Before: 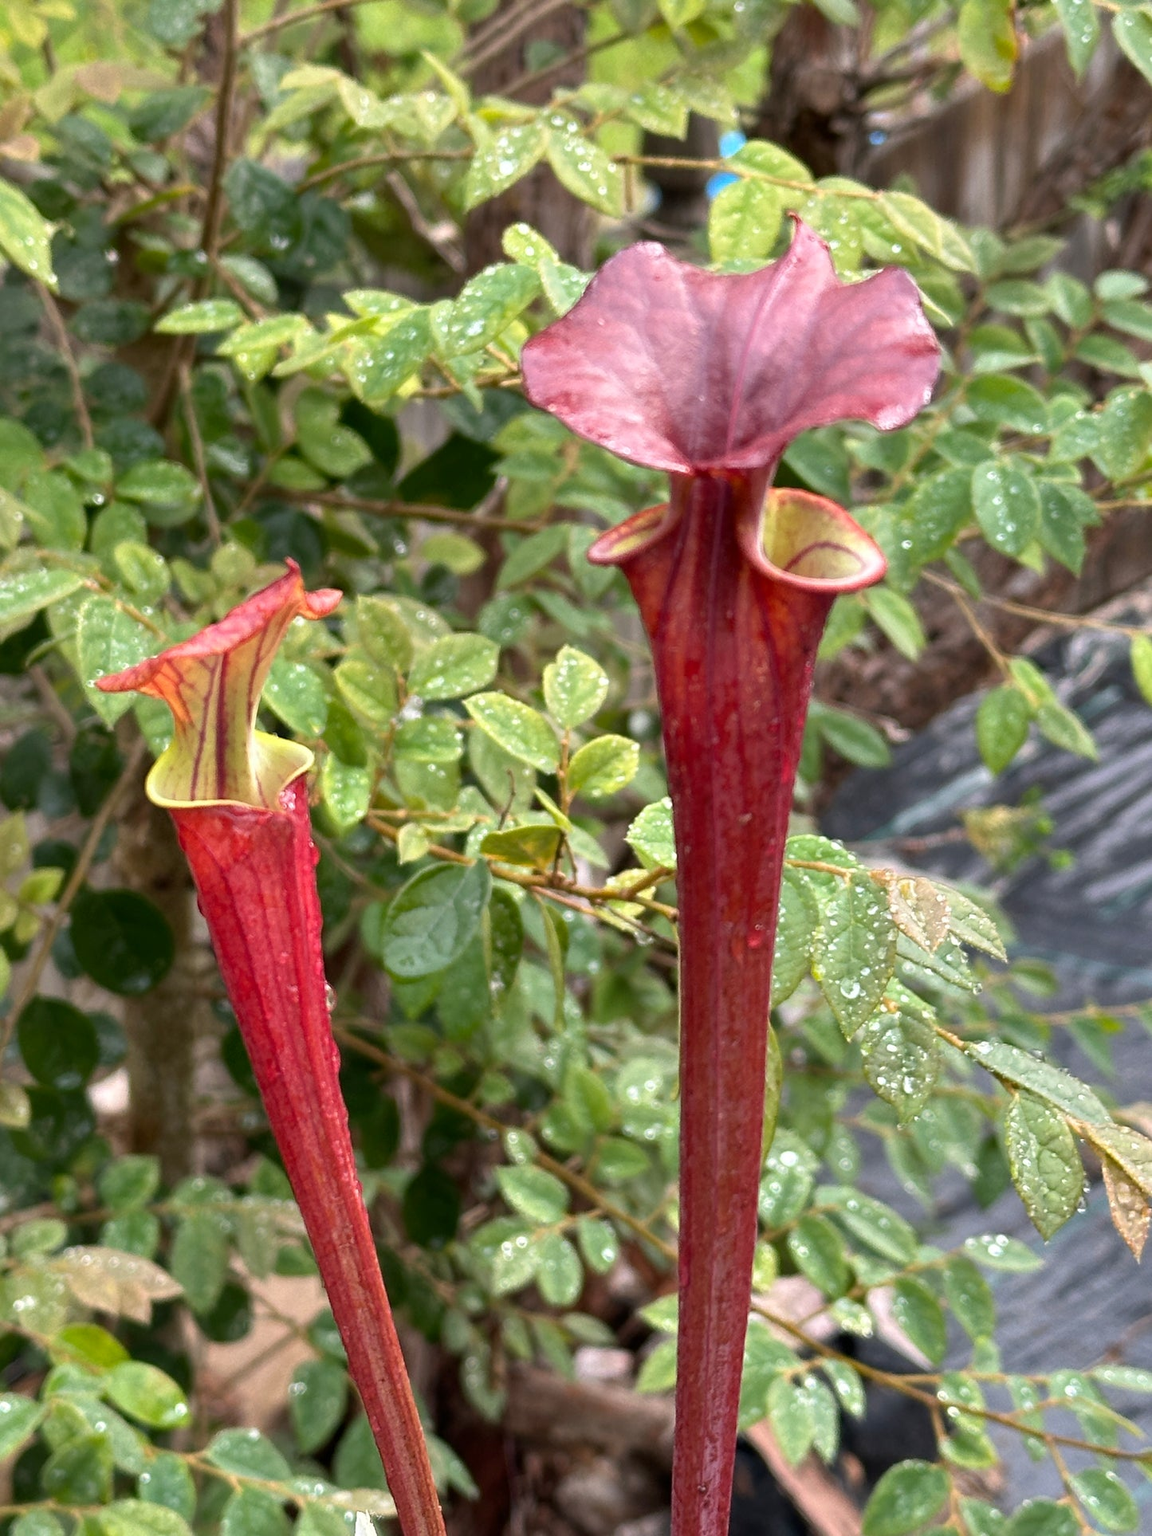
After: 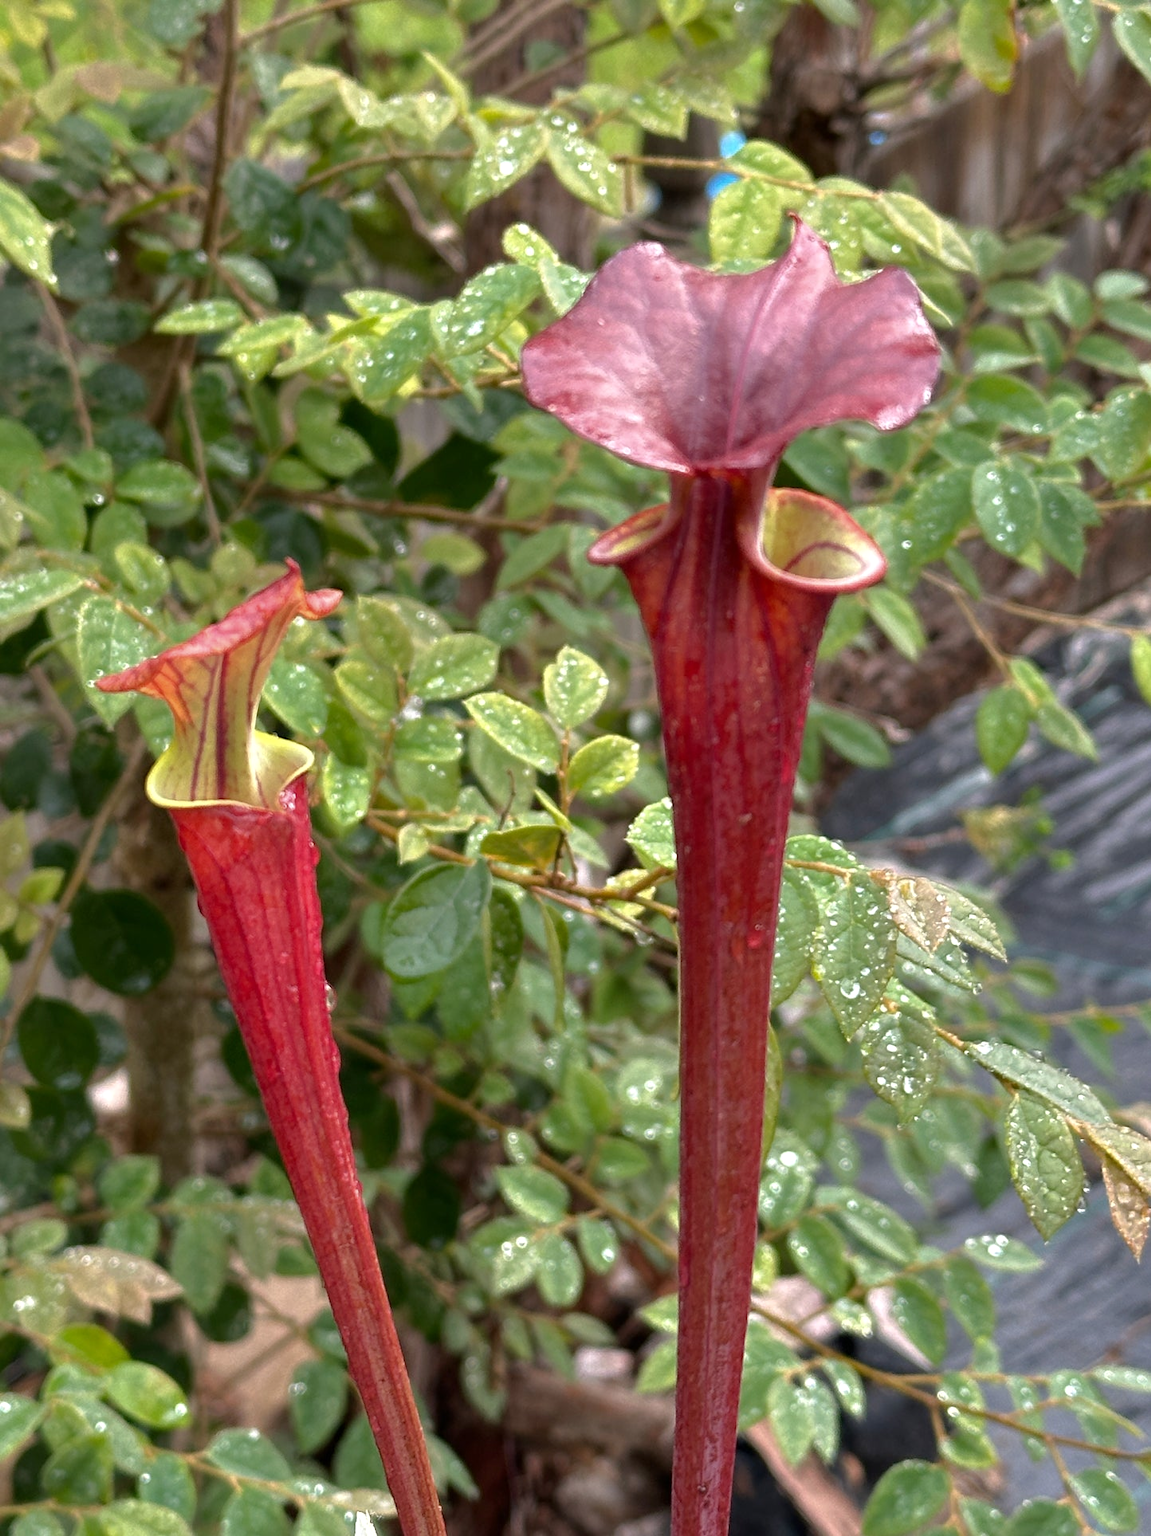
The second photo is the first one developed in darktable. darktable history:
tone equalizer: -8 EV 0 EV, -7 EV 0.002 EV, -6 EV -0.004 EV, -5 EV -0.013 EV, -4 EV -0.06 EV, -3 EV -0.2 EV, -2 EV -0.289 EV, -1 EV 0.092 EV, +0 EV 0.328 EV, edges refinement/feathering 500, mask exposure compensation -1.57 EV, preserve details no
